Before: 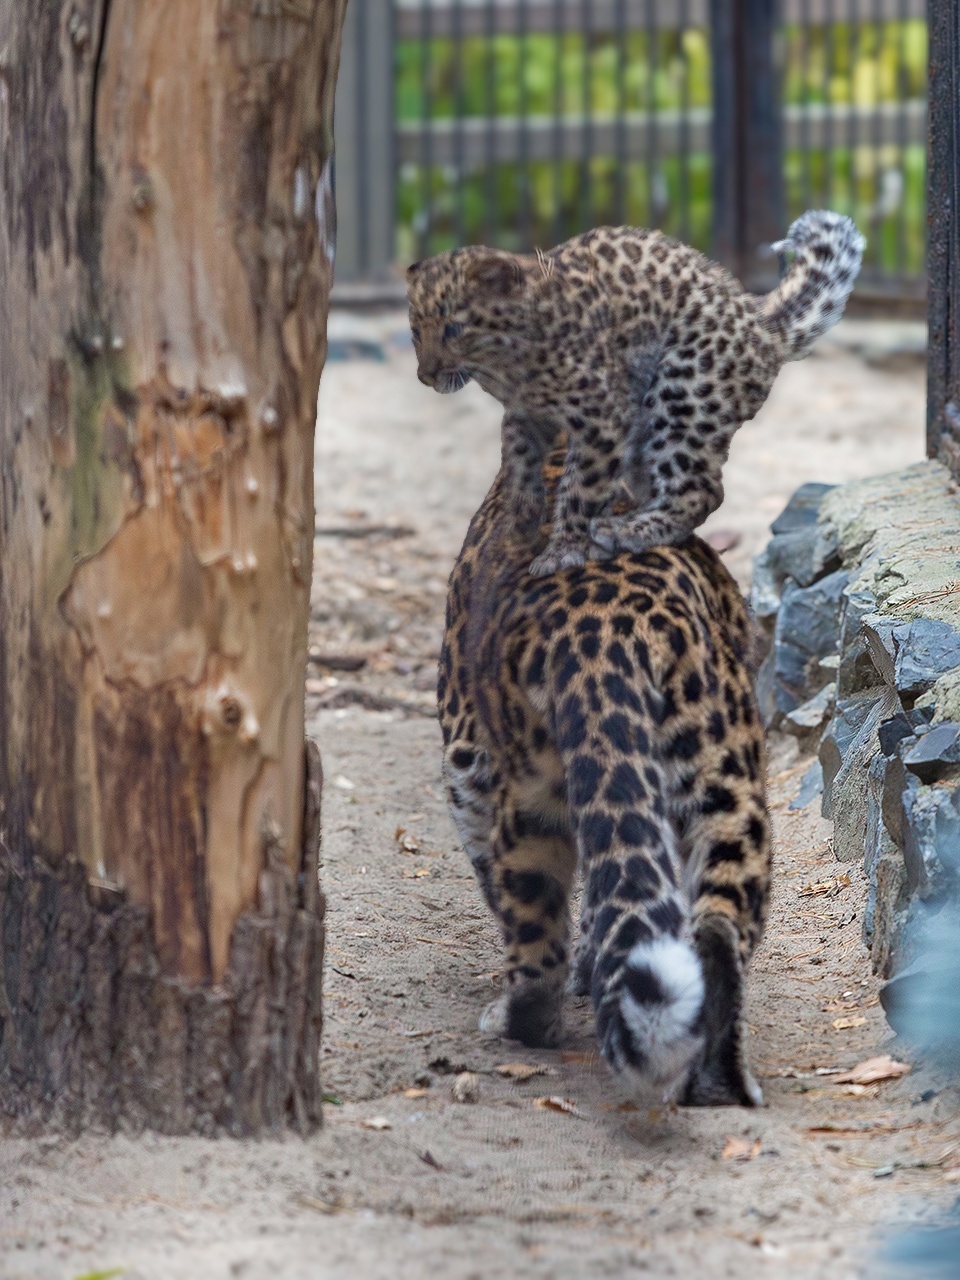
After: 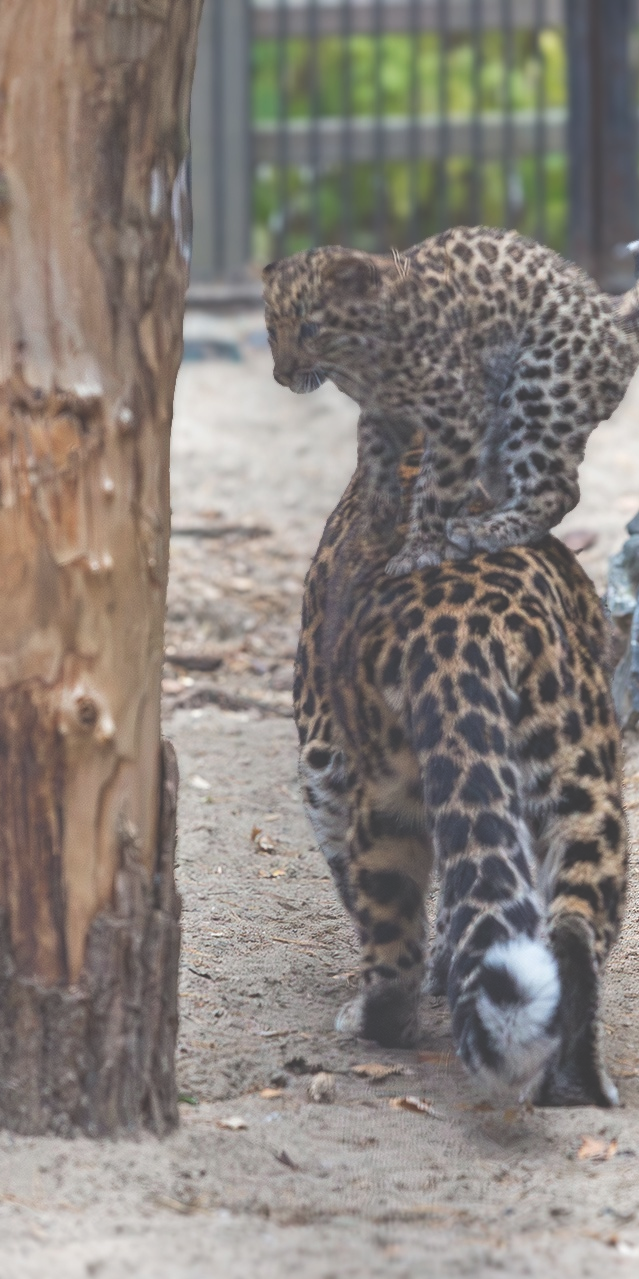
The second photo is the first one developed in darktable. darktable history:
exposure: black level correction -0.041, exposure 0.064 EV, compensate highlight preservation false
crop and rotate: left 15.055%, right 18.278%
